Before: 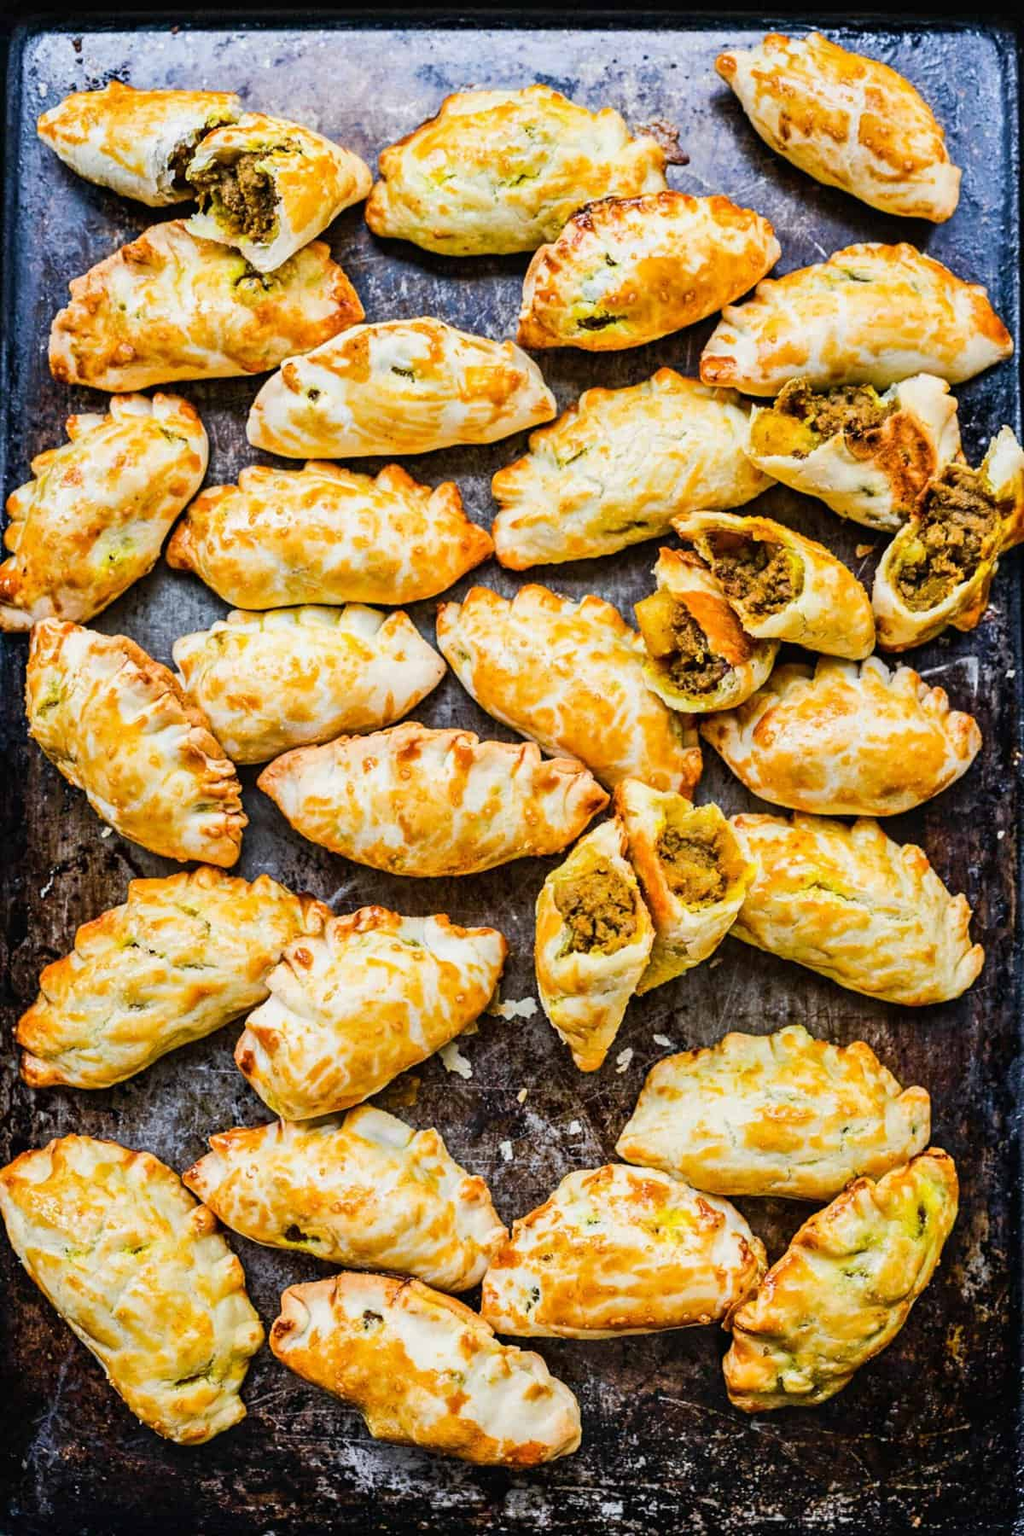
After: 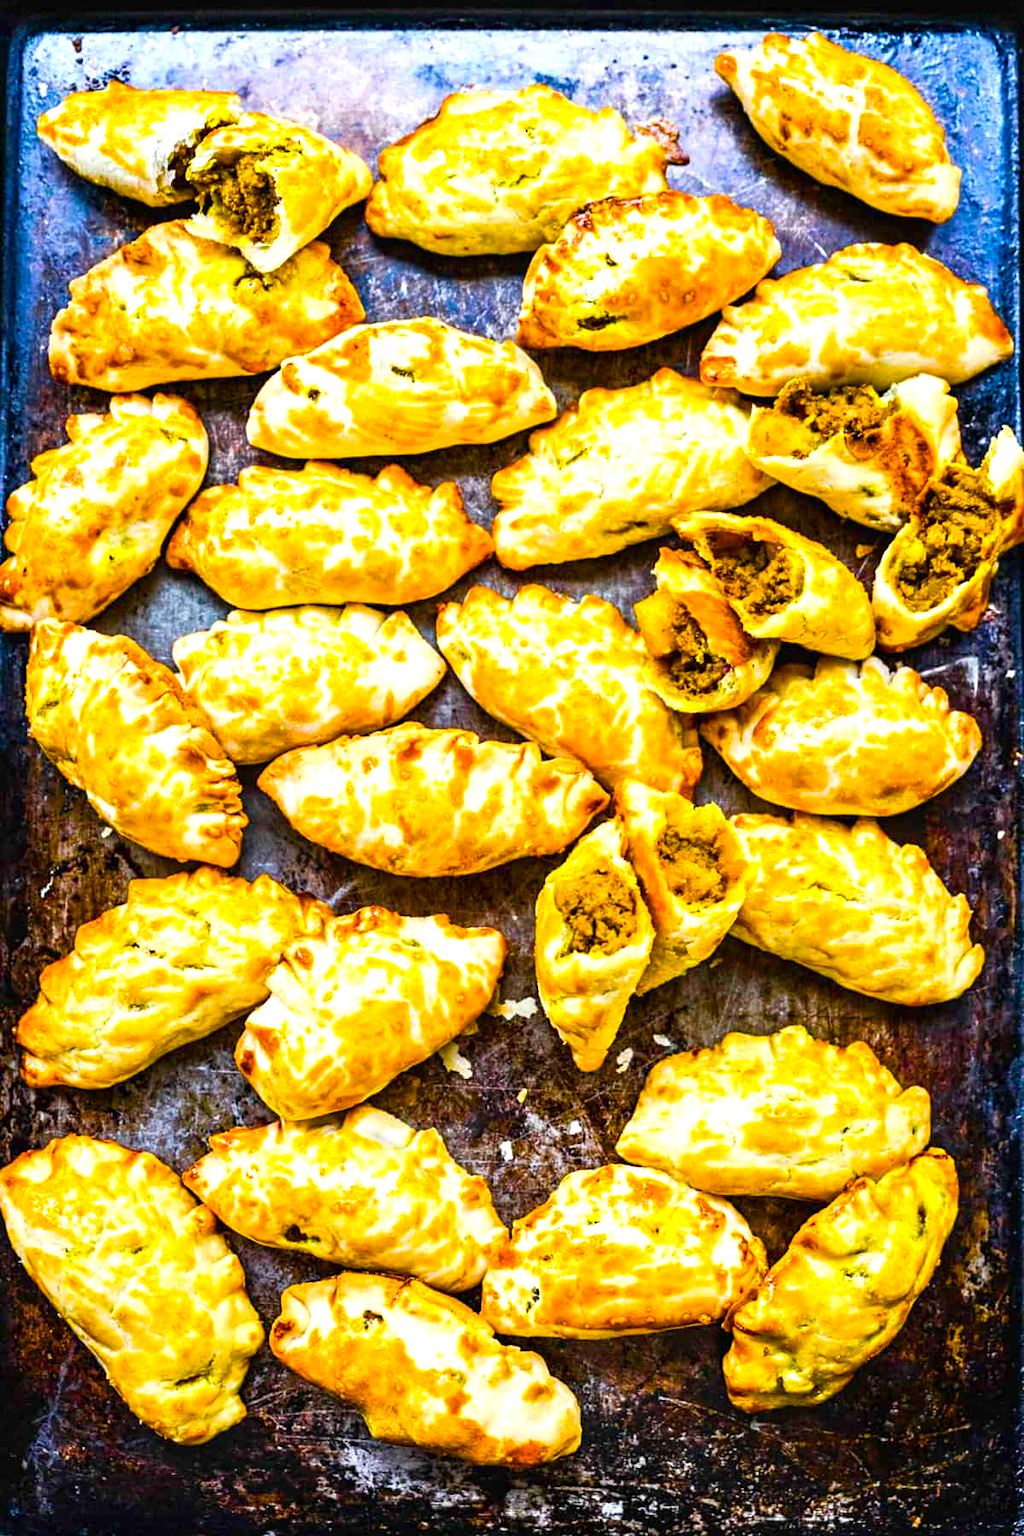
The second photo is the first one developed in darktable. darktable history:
color balance rgb: linear chroma grading › global chroma 15.123%, perceptual saturation grading › global saturation 36.15%, perceptual saturation grading › shadows 35.445%, perceptual brilliance grading › global brilliance 19.377%, global vibrance 20%
